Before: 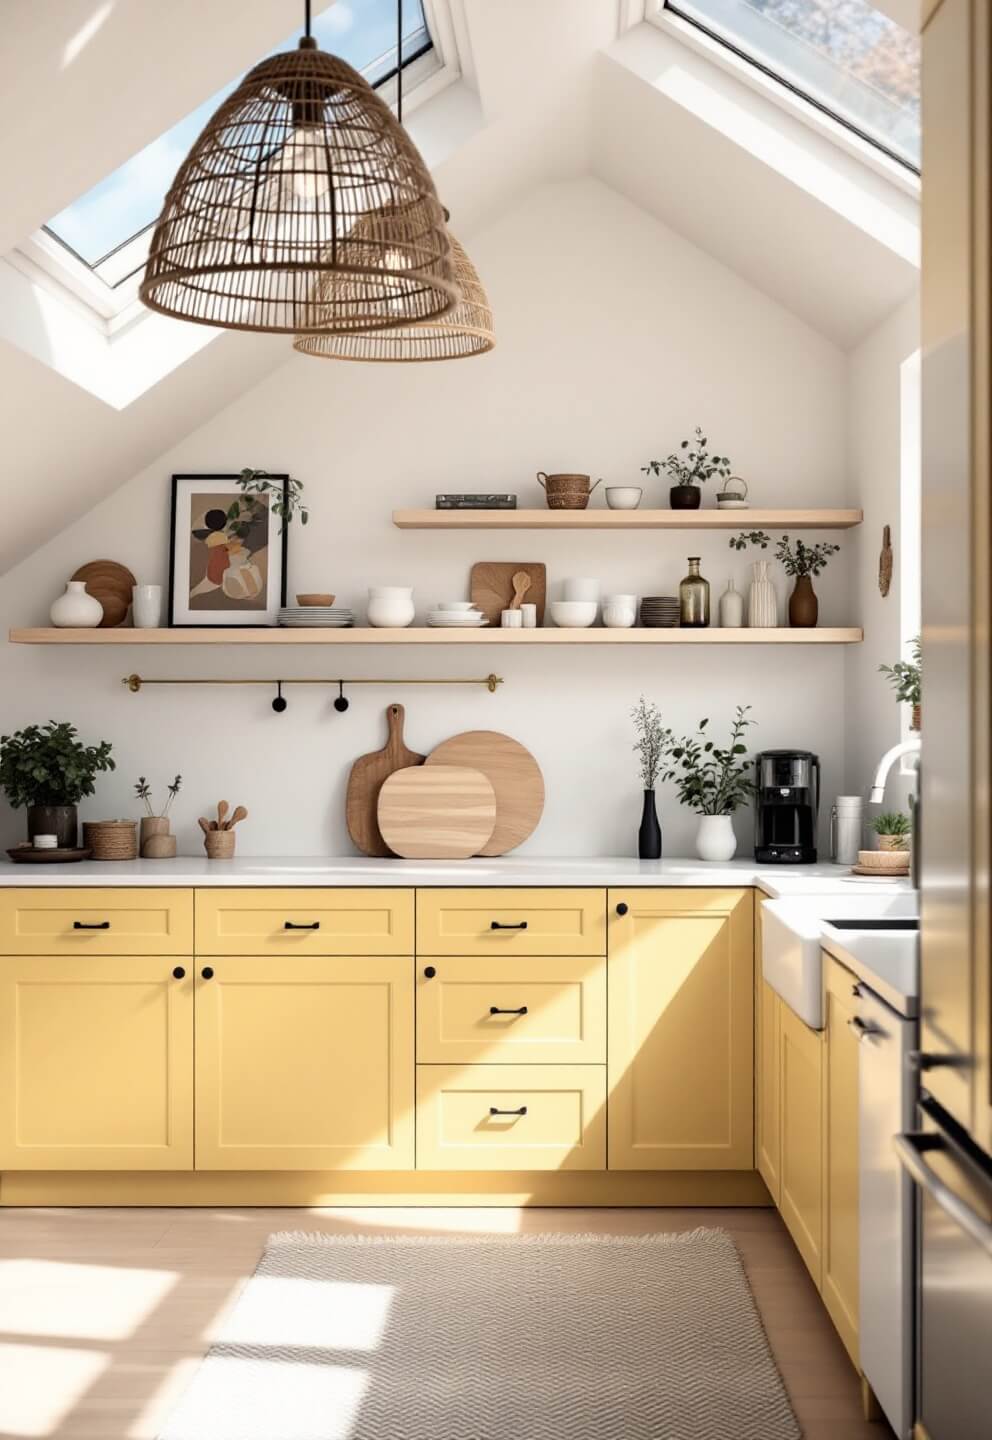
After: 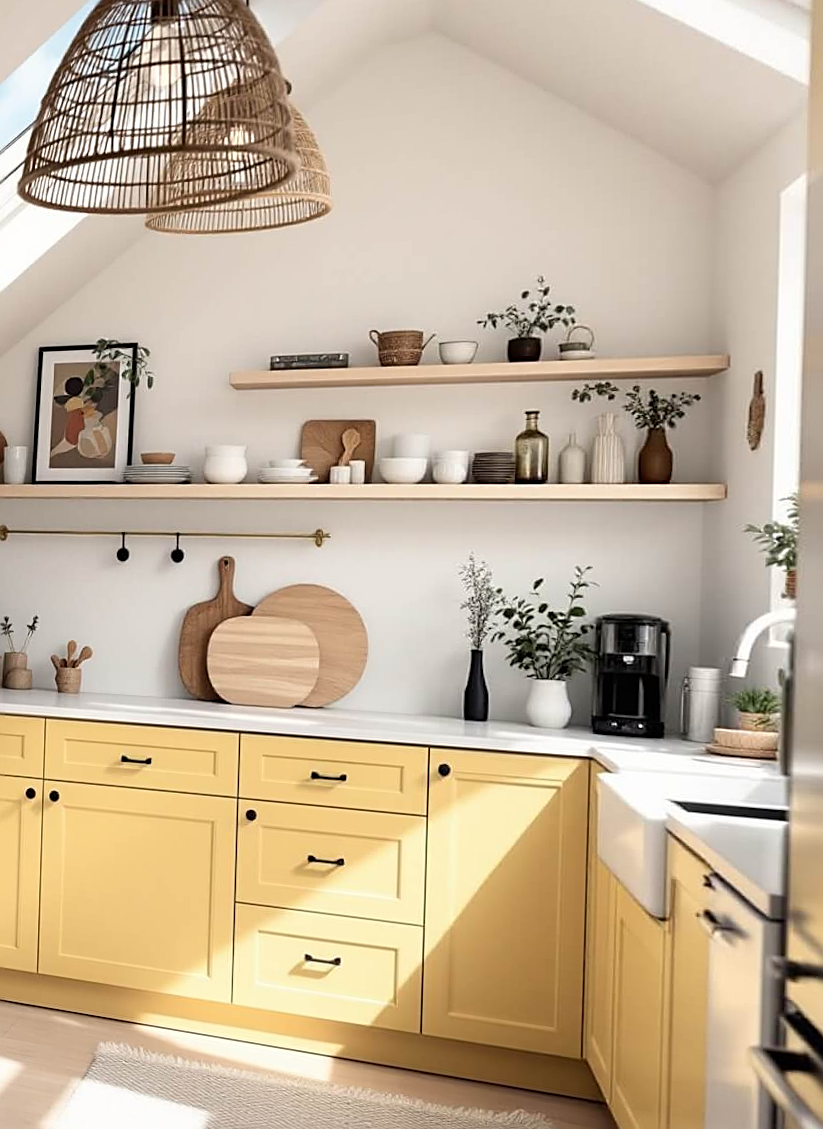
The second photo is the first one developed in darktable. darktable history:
rotate and perspective: rotation 1.69°, lens shift (vertical) -0.023, lens shift (horizontal) -0.291, crop left 0.025, crop right 0.988, crop top 0.092, crop bottom 0.842
grain: coarseness 0.81 ISO, strength 1.34%, mid-tones bias 0%
sharpen: on, module defaults
crop: left 9.807%, top 6.259%, right 7.334%, bottom 2.177%
